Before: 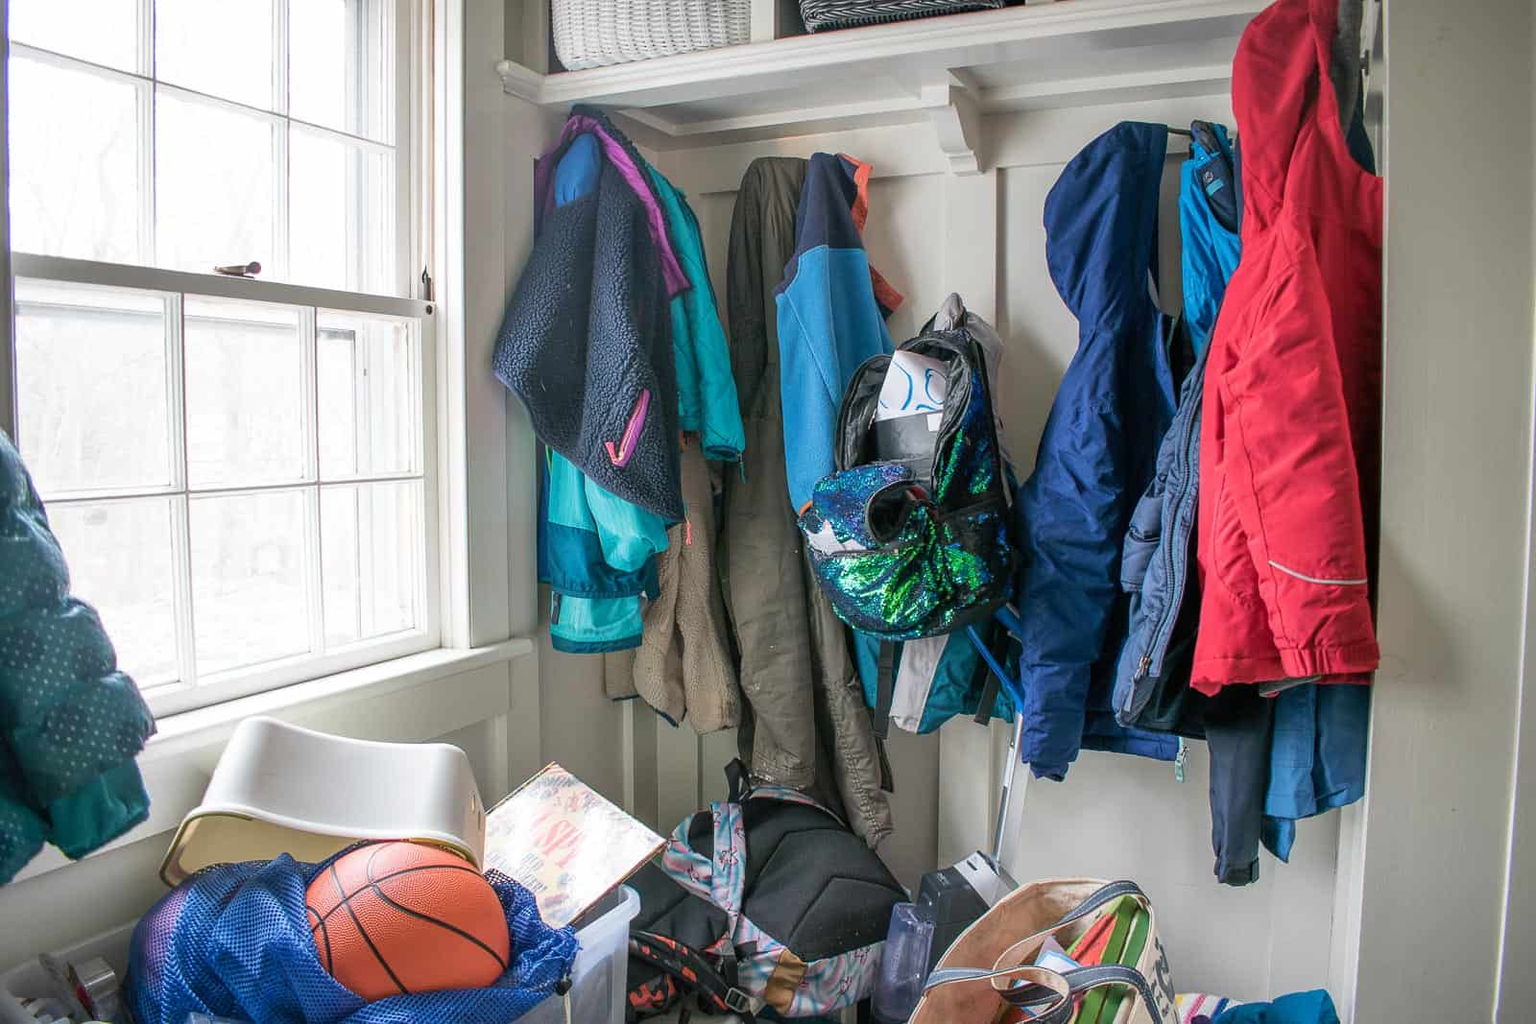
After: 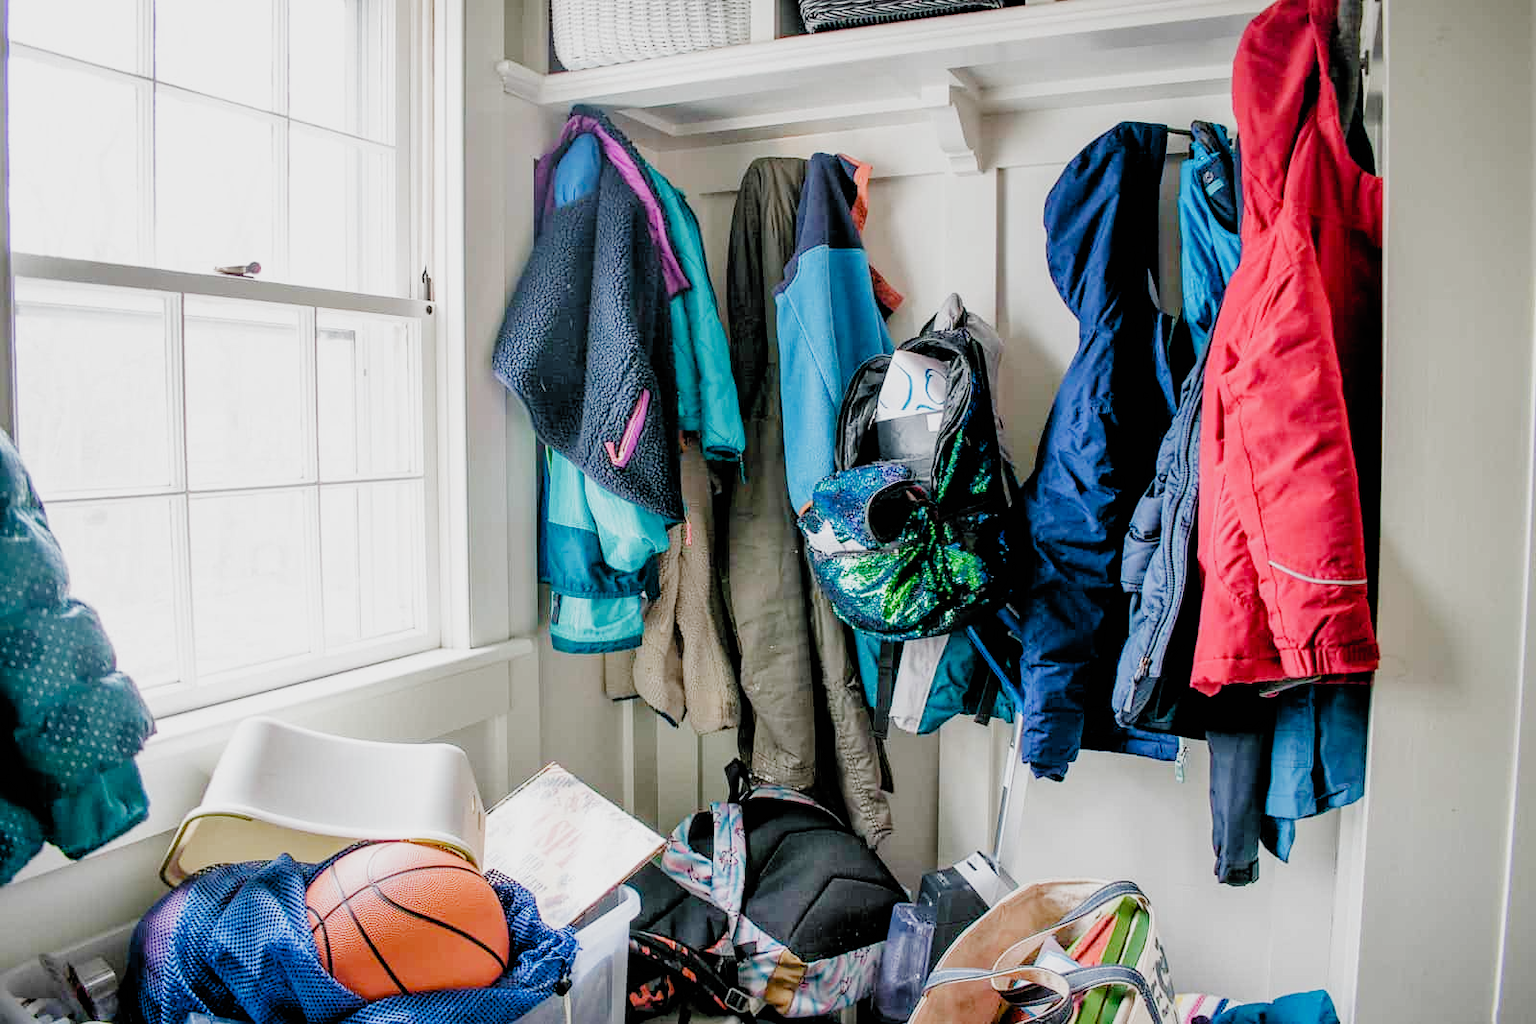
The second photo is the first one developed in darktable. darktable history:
filmic rgb: black relative exposure -2.85 EV, white relative exposure 4.56 EV, hardness 1.77, contrast 1.25, preserve chrominance no, color science v5 (2021)
exposure: black level correction -0.005, exposure 0.622 EV, compensate highlight preservation false
